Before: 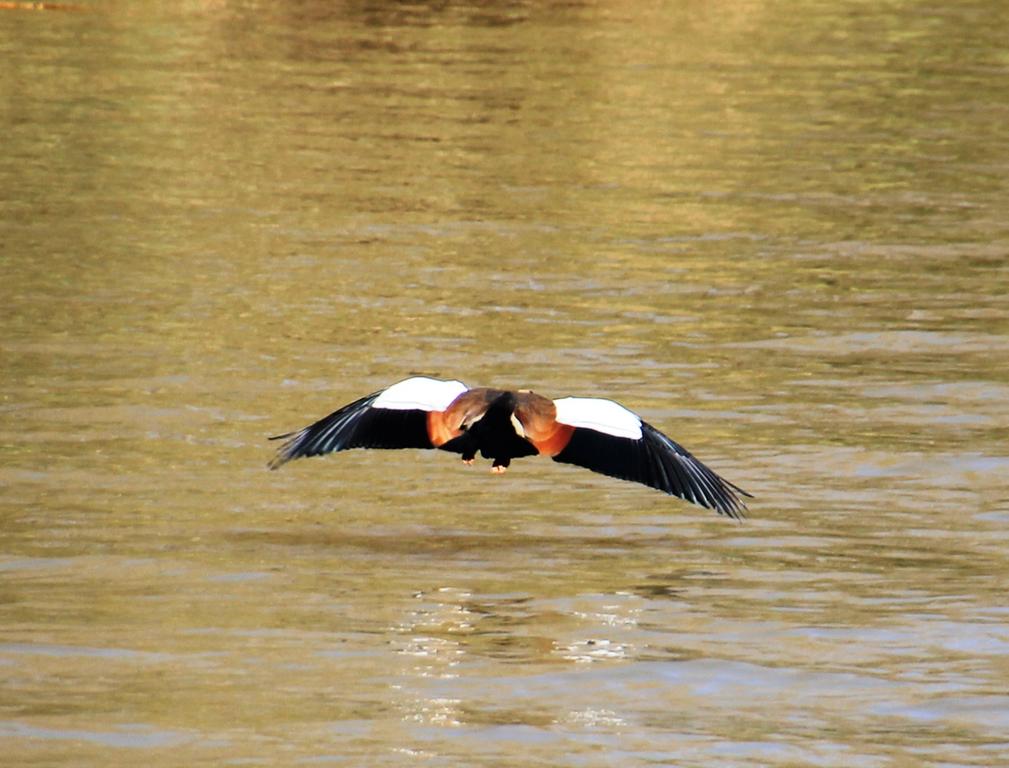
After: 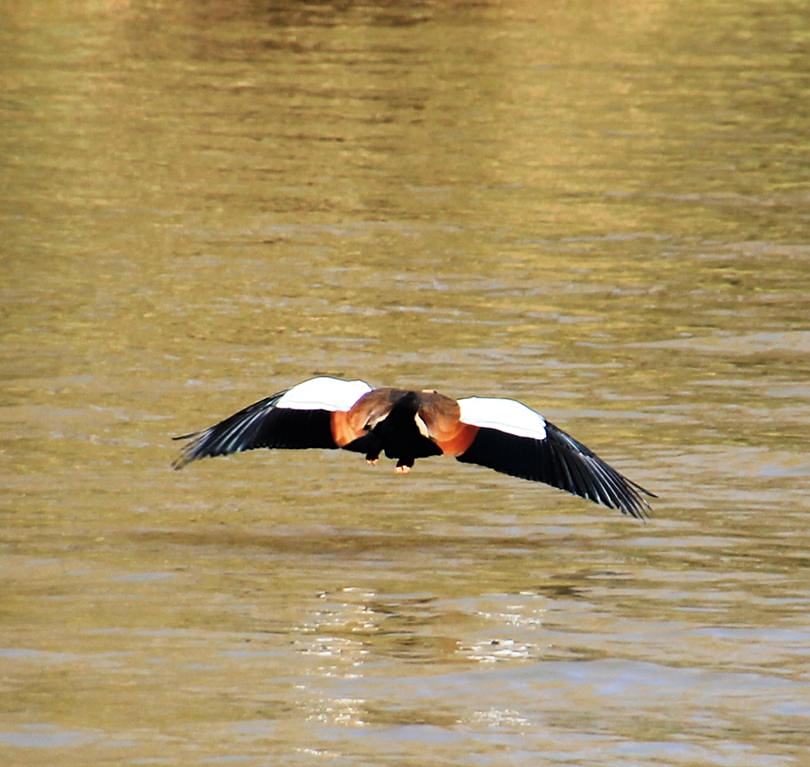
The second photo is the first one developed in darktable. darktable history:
crop and rotate: left 9.516%, right 10.148%
sharpen: amount 0.203
